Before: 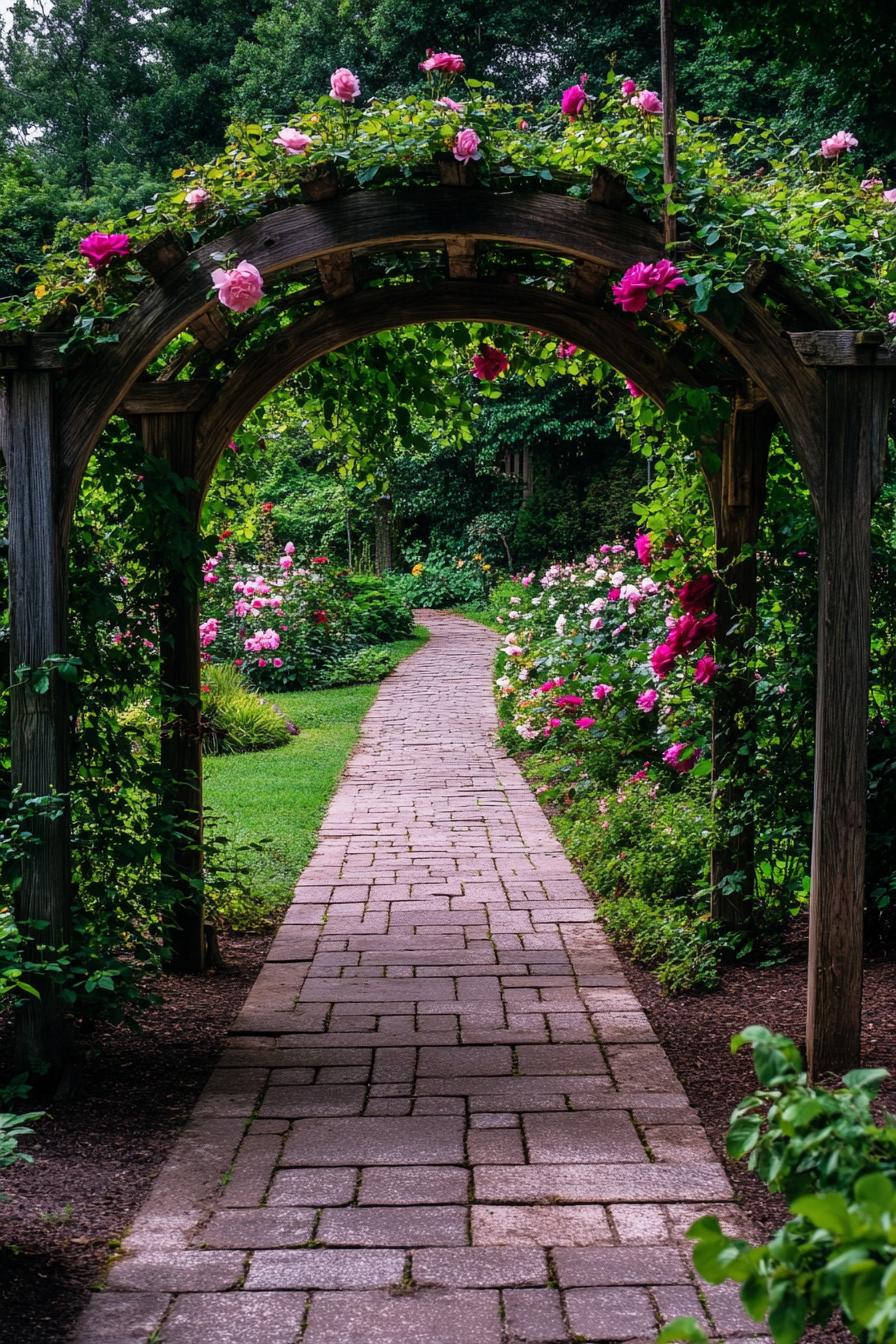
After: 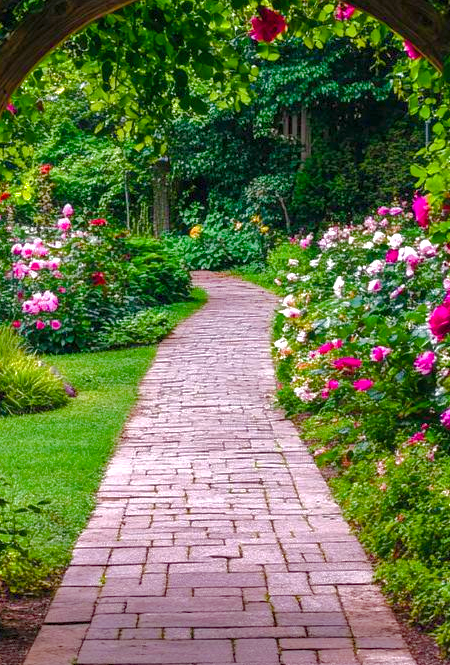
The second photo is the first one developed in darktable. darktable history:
contrast brightness saturation: contrast 0.005, saturation -0.065
shadows and highlights: shadows 39.73, highlights -59.95
color balance rgb: perceptual saturation grading › global saturation 24.609%, perceptual saturation grading › highlights -50.727%, perceptual saturation grading › mid-tones 19.522%, perceptual saturation grading › shadows 61.46%, perceptual brilliance grading › global brilliance 20.408%, contrast -10.222%
crop: left 24.778%, top 25.209%, right 24.935%, bottom 25.293%
